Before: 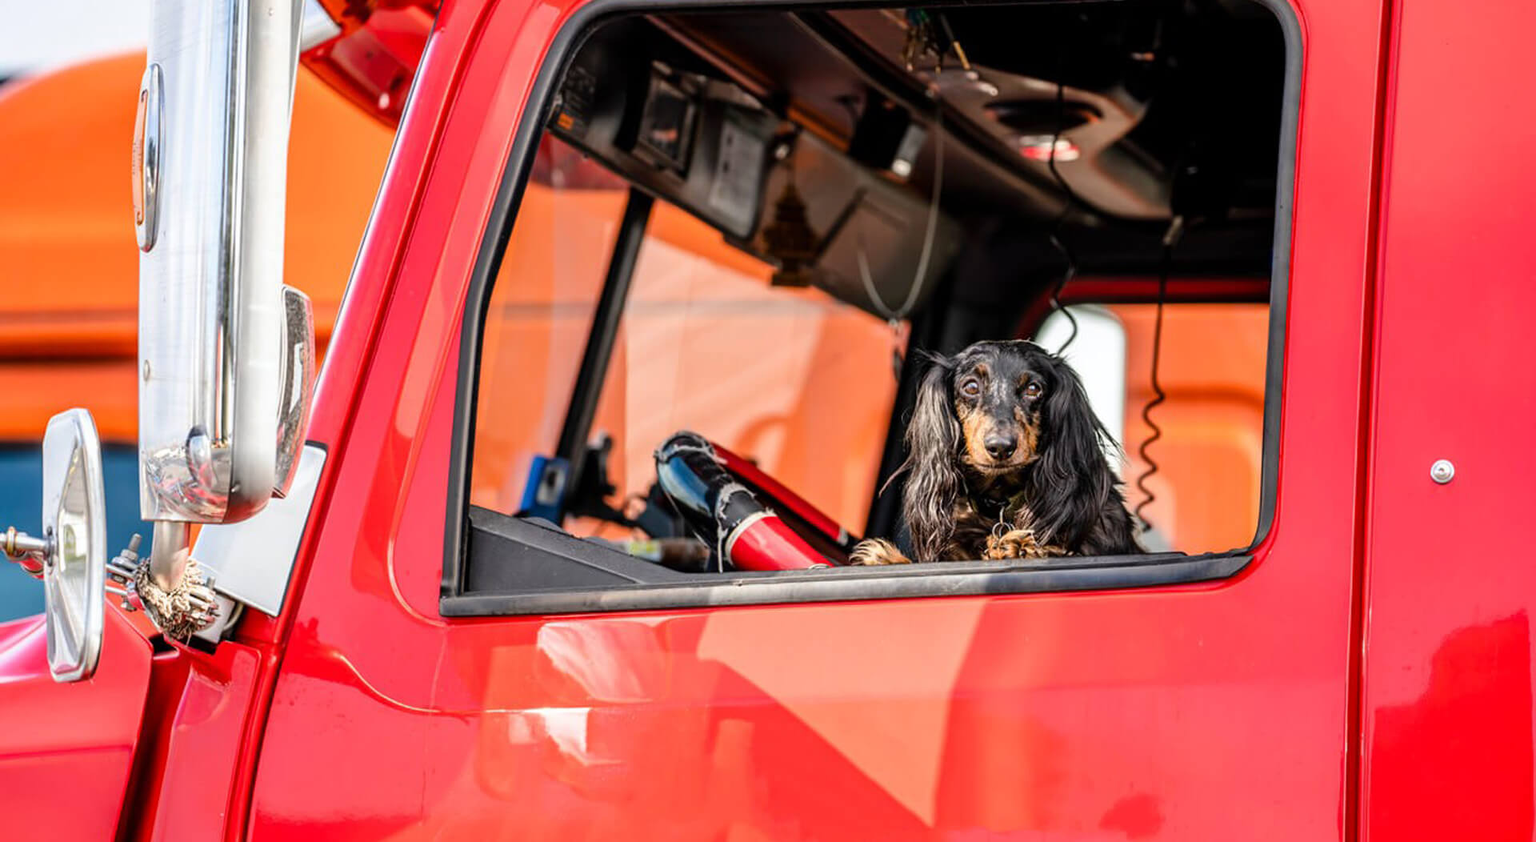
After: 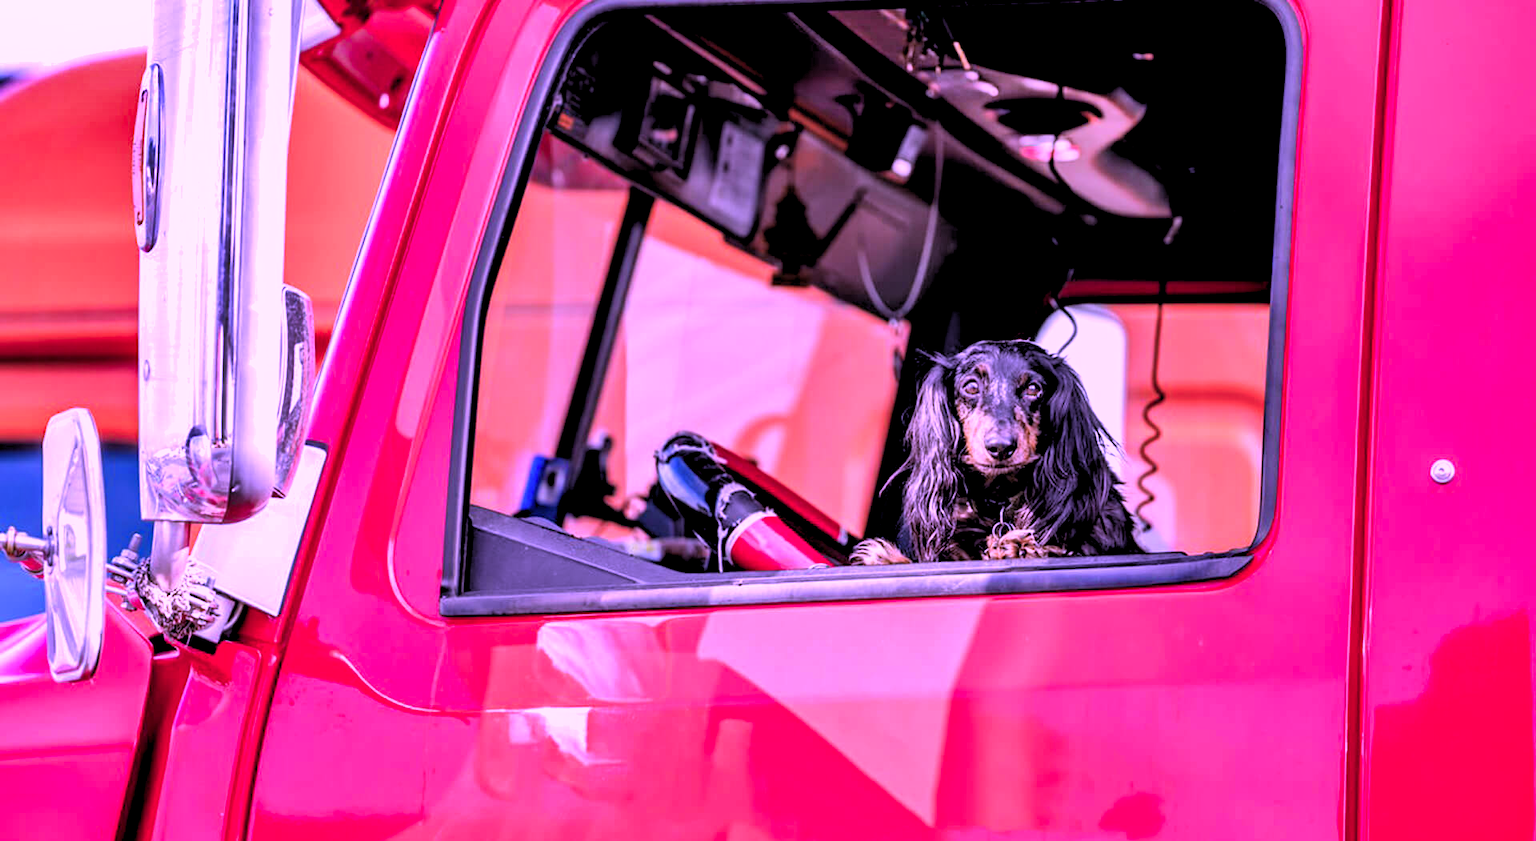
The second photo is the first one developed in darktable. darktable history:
shadows and highlights: shadows 40, highlights -54, highlights color adjustment 46%, low approximation 0.01, soften with gaussian
rgb levels: levels [[0.01, 0.419, 0.839], [0, 0.5, 1], [0, 0.5, 1]]
color calibration: illuminant custom, x 0.379, y 0.481, temperature 4443.07 K
